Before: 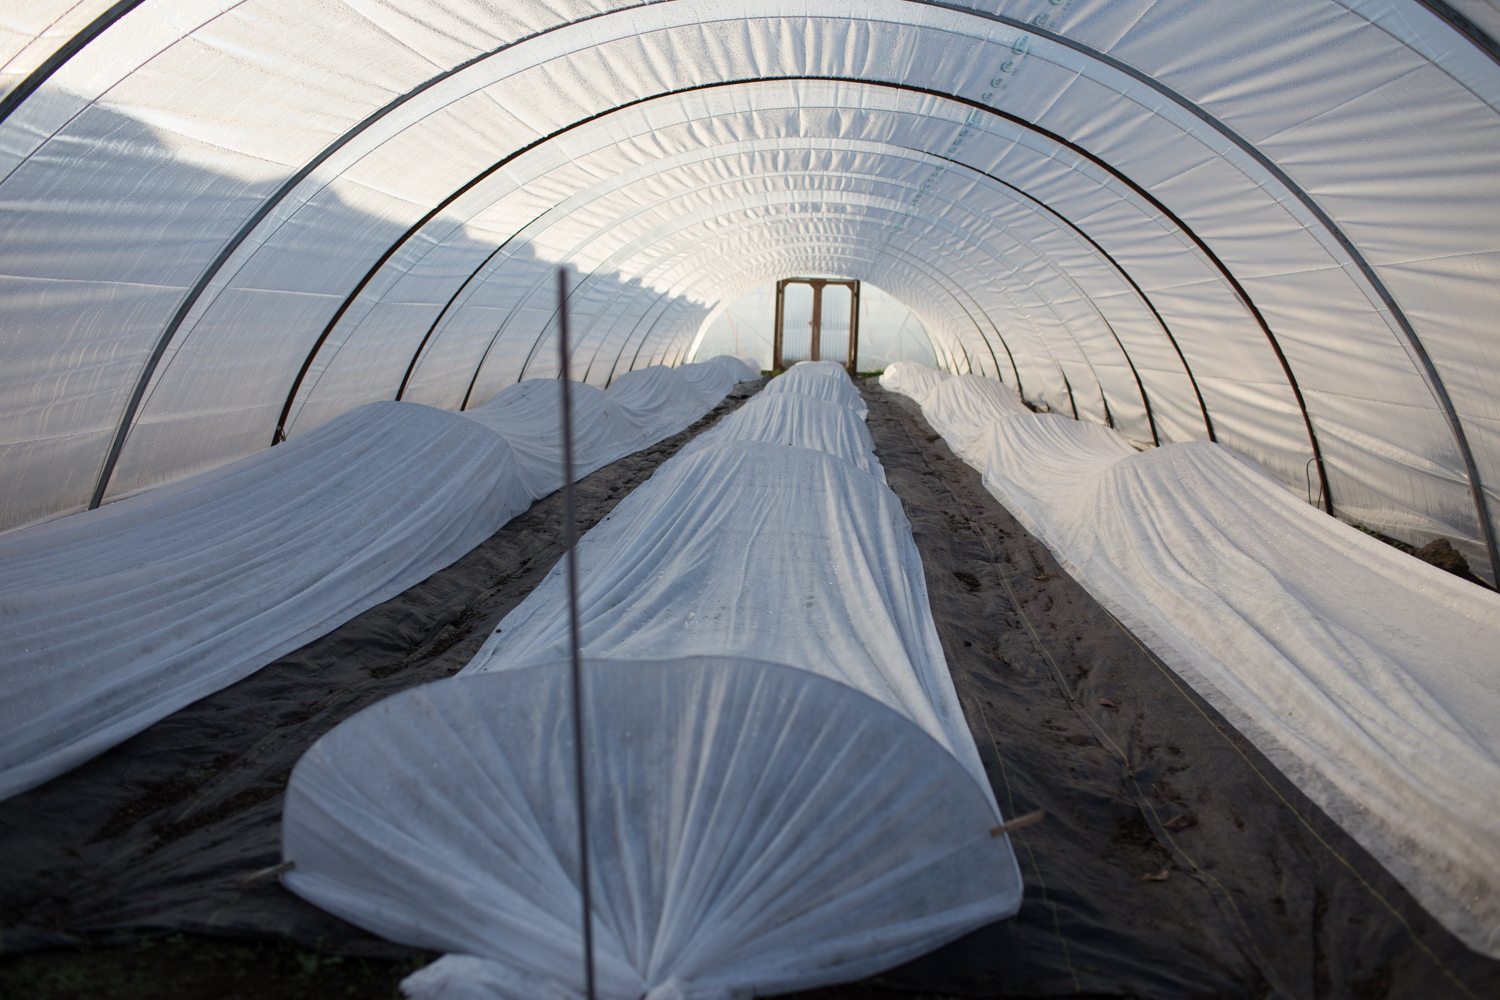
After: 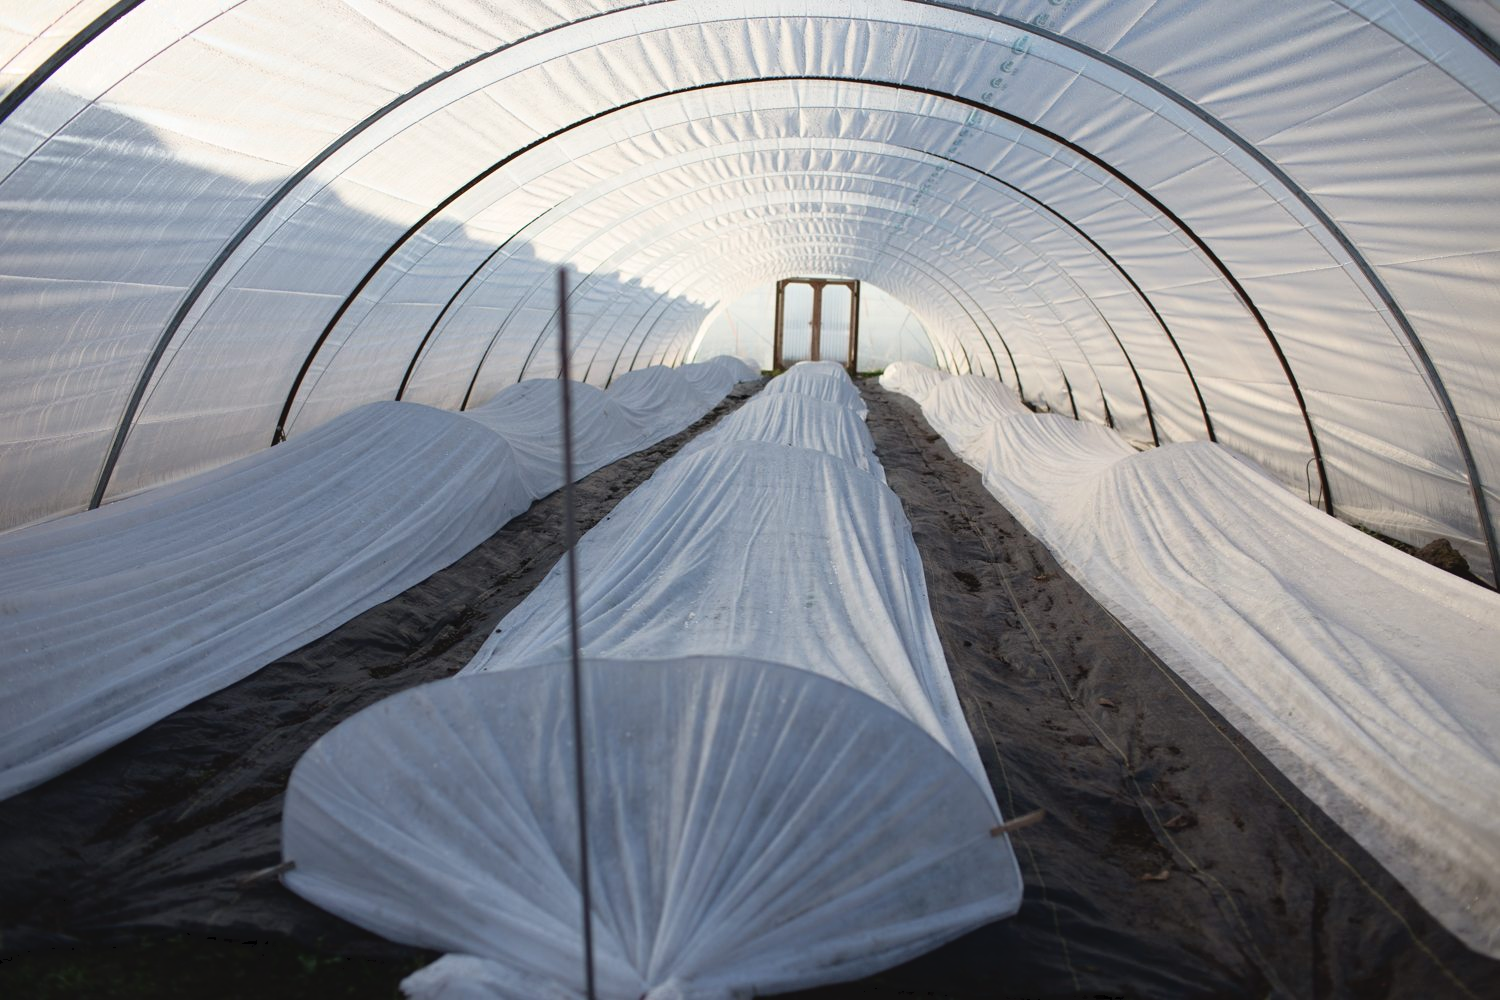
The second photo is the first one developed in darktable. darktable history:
tone curve: curves: ch0 [(0, 0) (0.003, 0.049) (0.011, 0.051) (0.025, 0.055) (0.044, 0.065) (0.069, 0.081) (0.1, 0.11) (0.136, 0.15) (0.177, 0.195) (0.224, 0.242) (0.277, 0.308) (0.335, 0.375) (0.399, 0.436) (0.468, 0.5) (0.543, 0.574) (0.623, 0.665) (0.709, 0.761) (0.801, 0.851) (0.898, 0.933) (1, 1)], color space Lab, independent channels, preserve colors none
